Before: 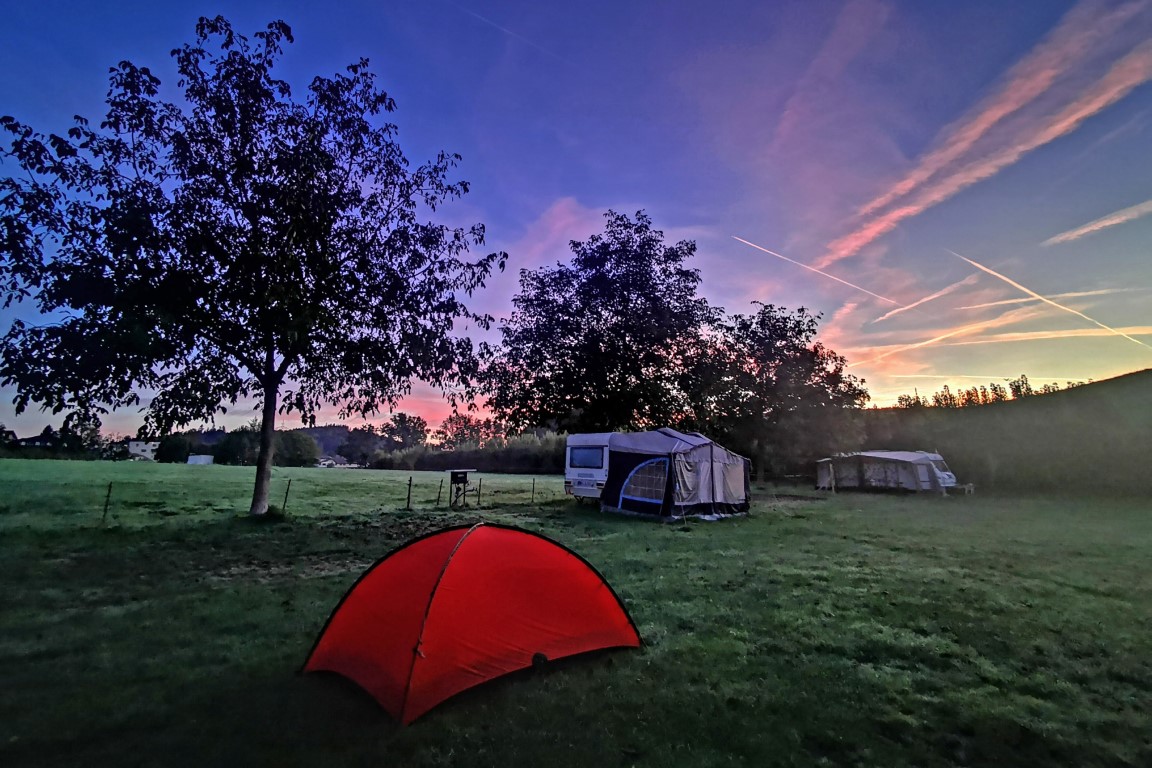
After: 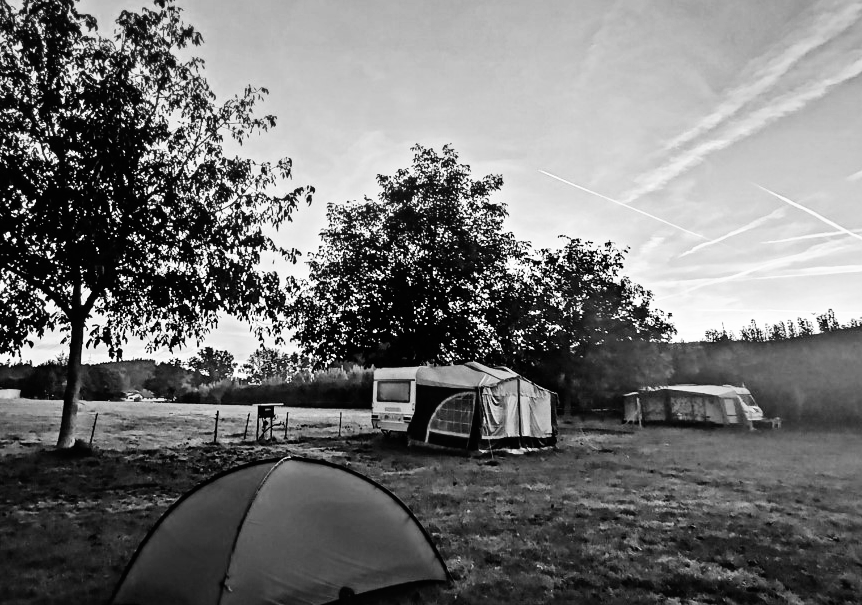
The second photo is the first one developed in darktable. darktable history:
base curve: curves: ch0 [(0, 0) (0.007, 0.004) (0.027, 0.03) (0.046, 0.07) (0.207, 0.54) (0.442, 0.872) (0.673, 0.972) (1, 1)], preserve colors none
crop: left 16.768%, top 8.653%, right 8.362%, bottom 12.485%
color calibration: output gray [0.18, 0.41, 0.41, 0], gray › normalize channels true, illuminant same as pipeline (D50), adaptation XYZ, x 0.346, y 0.359, gamut compression 0
